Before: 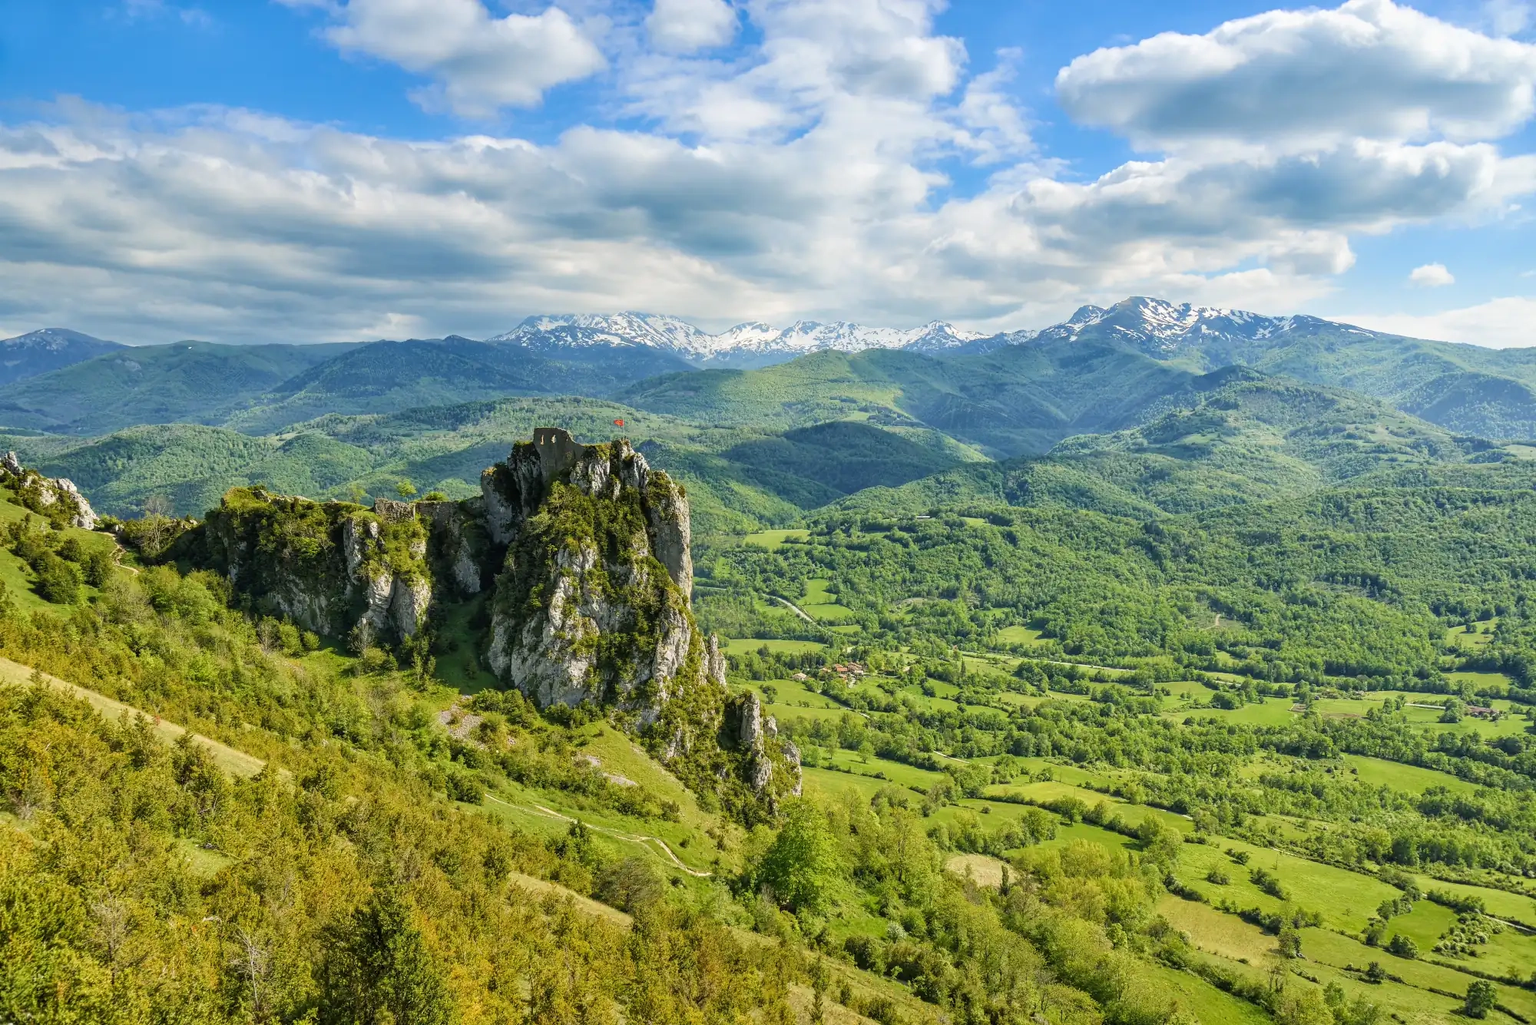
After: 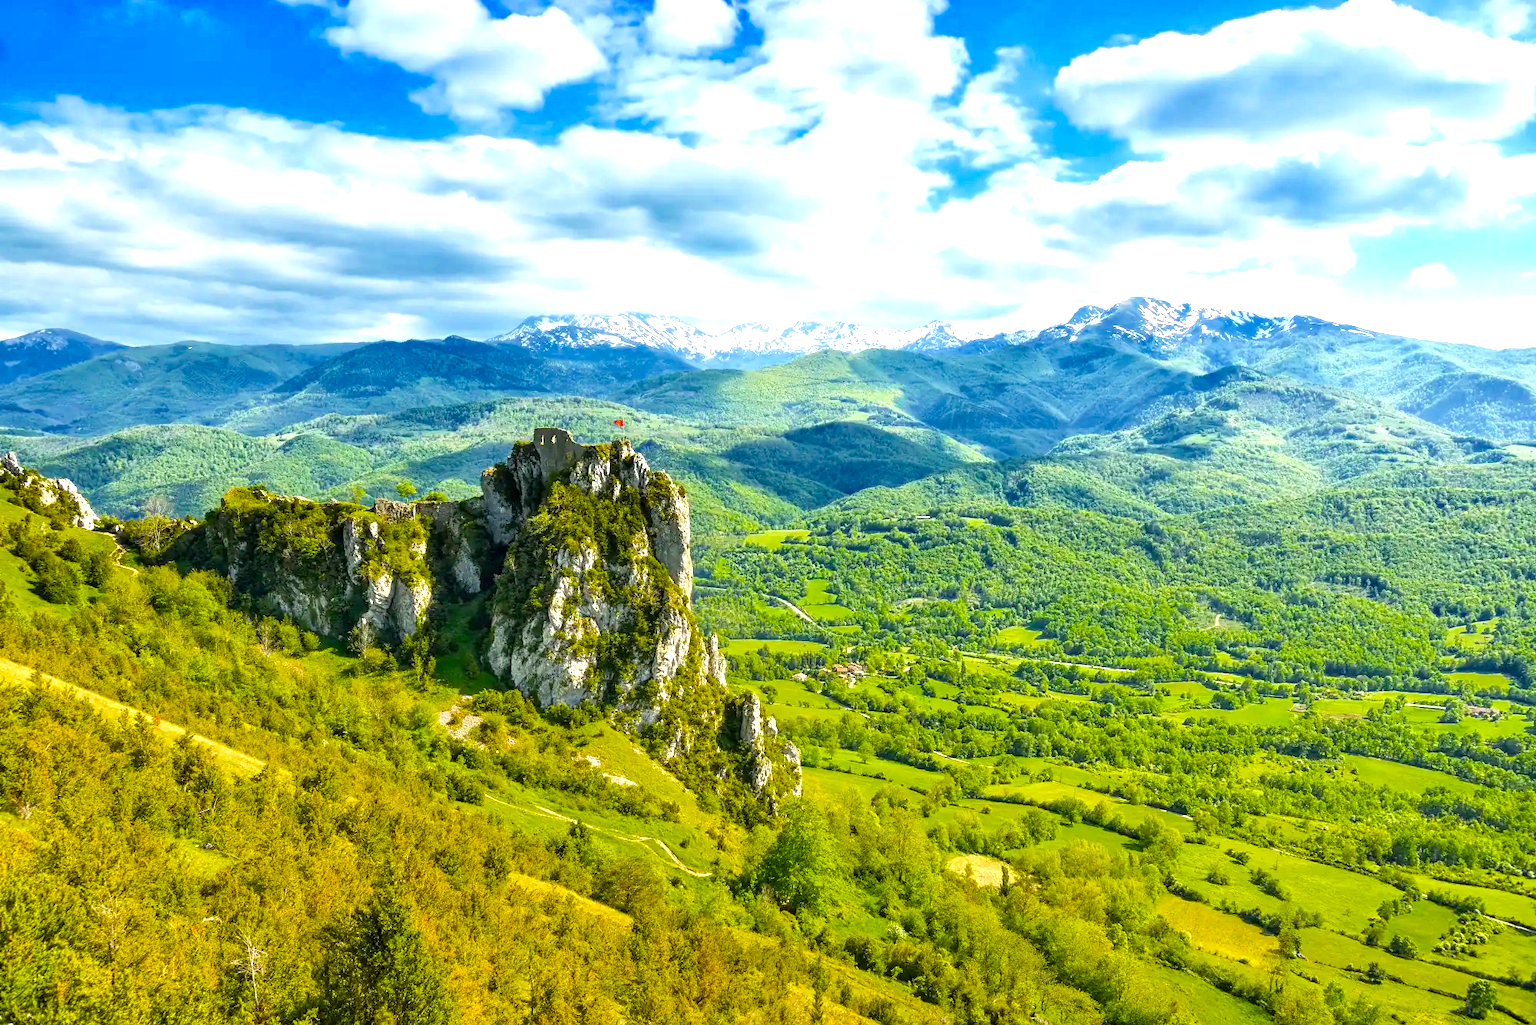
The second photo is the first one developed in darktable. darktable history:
exposure: black level correction 0.001, exposure 1 EV, compensate highlight preservation false
color balance rgb: perceptual saturation grading › global saturation 30.541%, saturation formula JzAzBz (2021)
